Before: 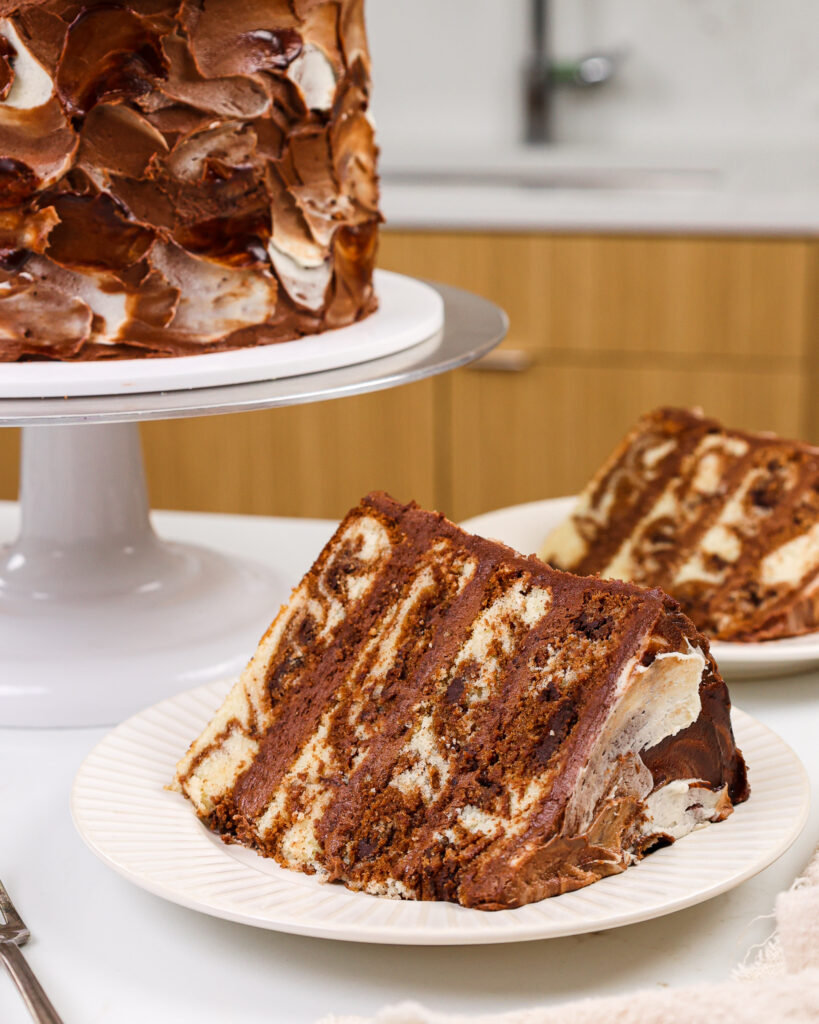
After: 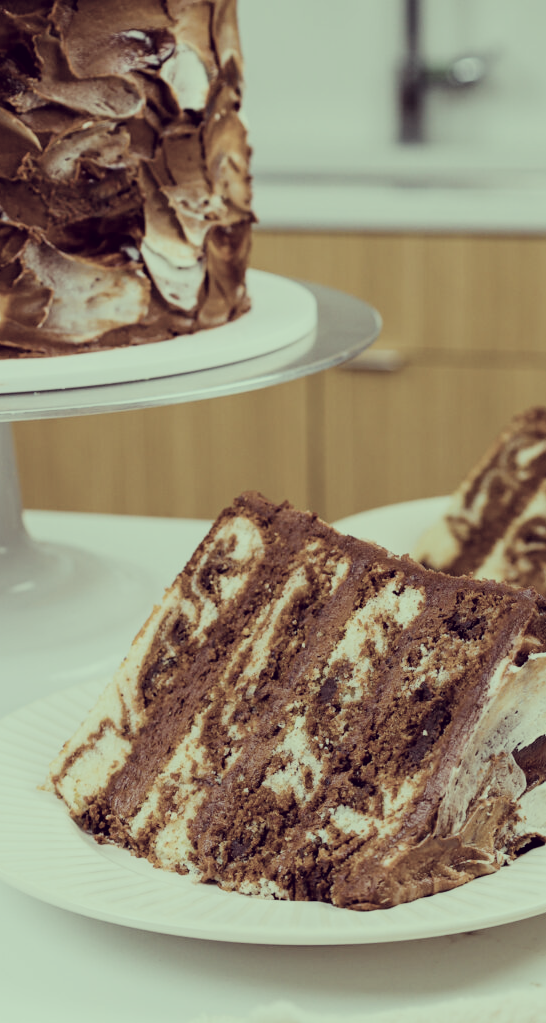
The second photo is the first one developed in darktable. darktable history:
filmic rgb: black relative exposure -7.41 EV, white relative exposure 4.86 EV, hardness 3.4
color balance rgb: highlights gain › luminance 15.075%, highlights gain › chroma 6.986%, highlights gain › hue 123.11°, perceptual saturation grading › global saturation 19.268%
crop and rotate: left 15.515%, right 17.756%
color correction: highlights a* -20.27, highlights b* 19.98, shadows a* 19.64, shadows b* -20.79, saturation 0.437
